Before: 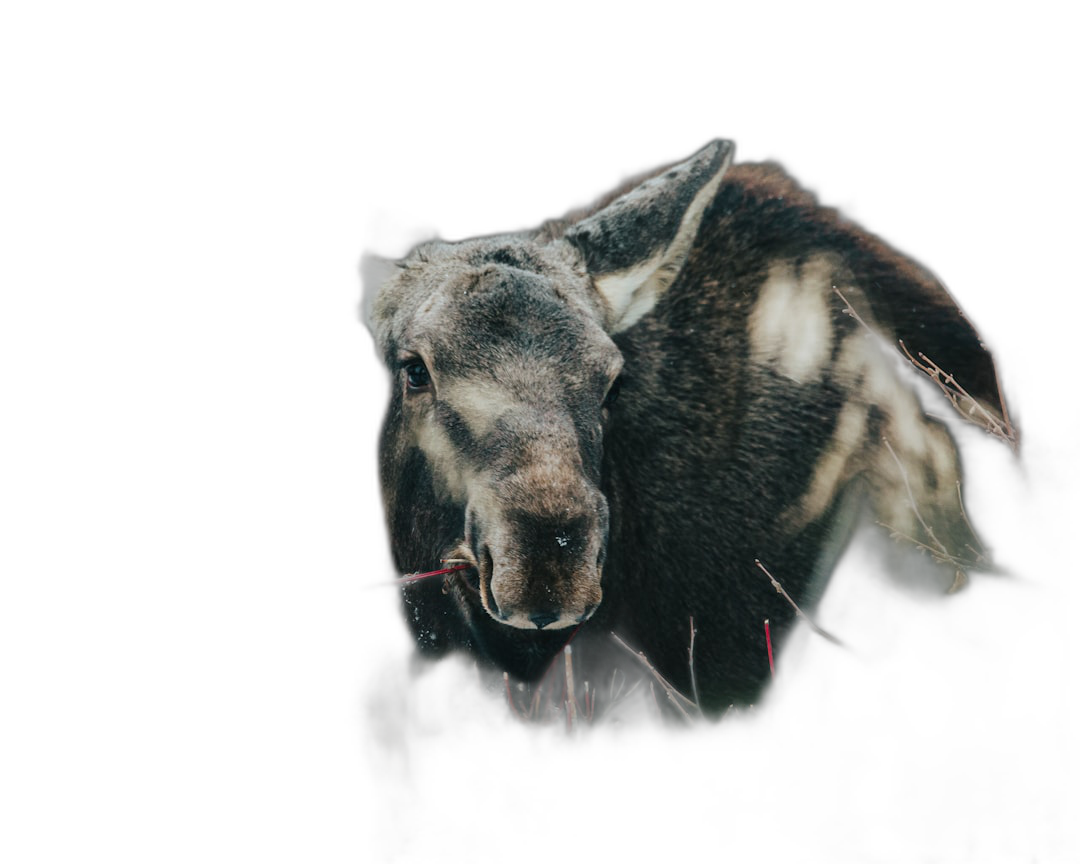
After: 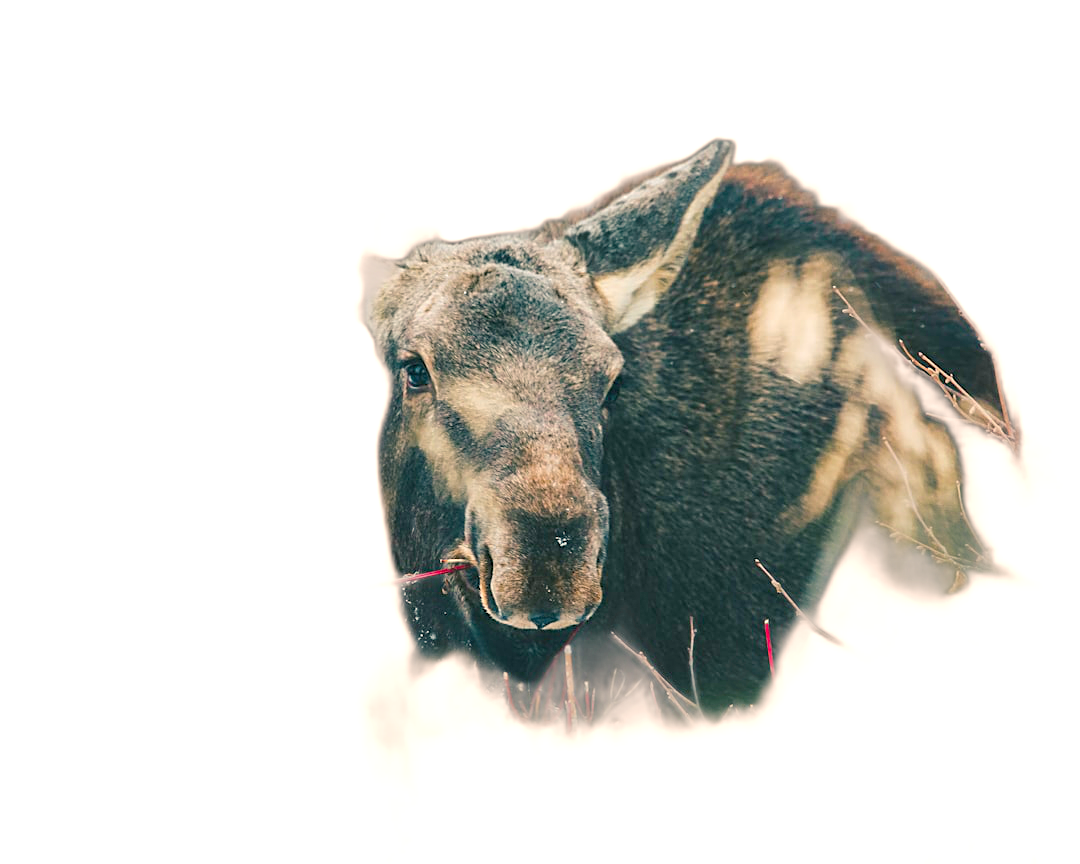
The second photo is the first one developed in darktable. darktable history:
sharpen: on, module defaults
color balance rgb: shadows lift › chroma 2.012%, shadows lift › hue 219.89°, highlights gain › chroma 3.047%, highlights gain › hue 60.05°, global offset › hue 170.9°, perceptual saturation grading › global saturation 31.284%, hue shift -1.82°, contrast -21.511%
exposure: black level correction 0, exposure 1.107 EV, compensate highlight preservation false
